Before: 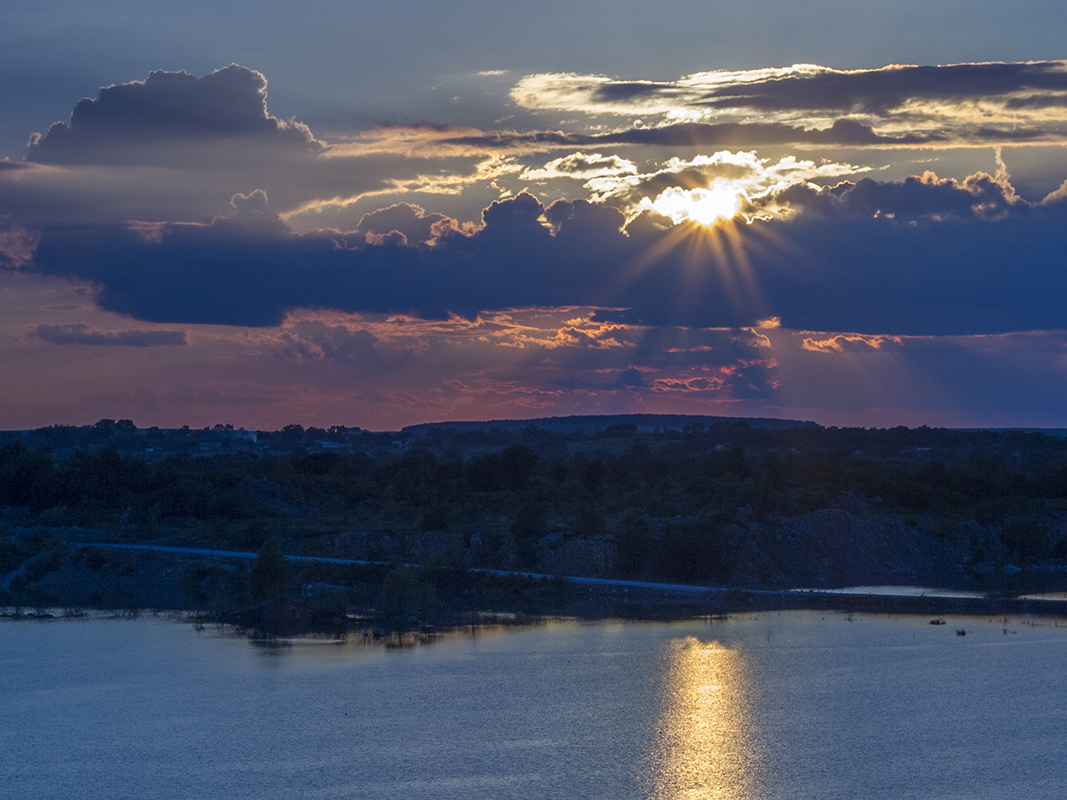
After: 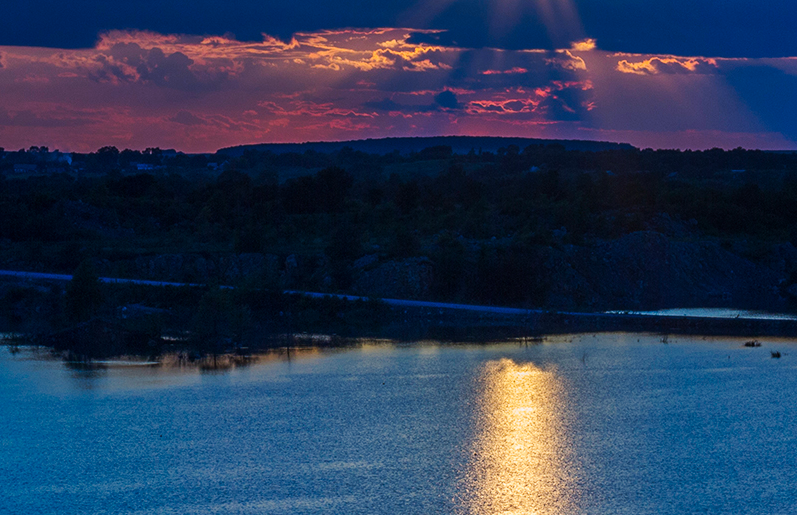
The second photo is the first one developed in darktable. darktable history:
crop and rotate: left 17.404%, top 34.752%, right 7.879%, bottom 0.778%
tone curve: curves: ch0 [(0, 0) (0.126, 0.086) (0.338, 0.307) (0.494, 0.531) (0.703, 0.762) (1, 1)]; ch1 [(0, 0) (0.346, 0.324) (0.45, 0.426) (0.5, 0.5) (0.522, 0.517) (0.55, 0.578) (1, 1)]; ch2 [(0, 0) (0.44, 0.424) (0.501, 0.499) (0.554, 0.554) (0.622, 0.667) (0.707, 0.746) (1, 1)], preserve colors none
contrast brightness saturation: contrast -0.01, brightness -0.012, saturation 0.026
